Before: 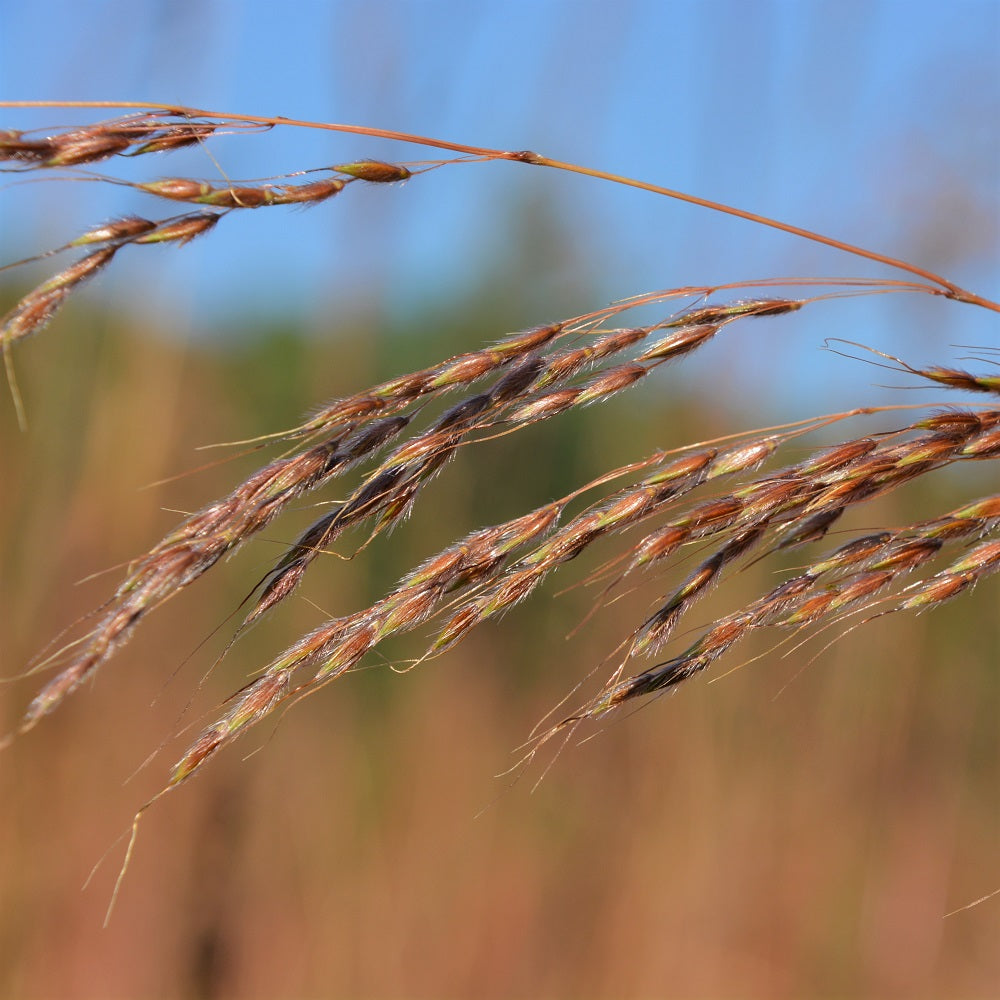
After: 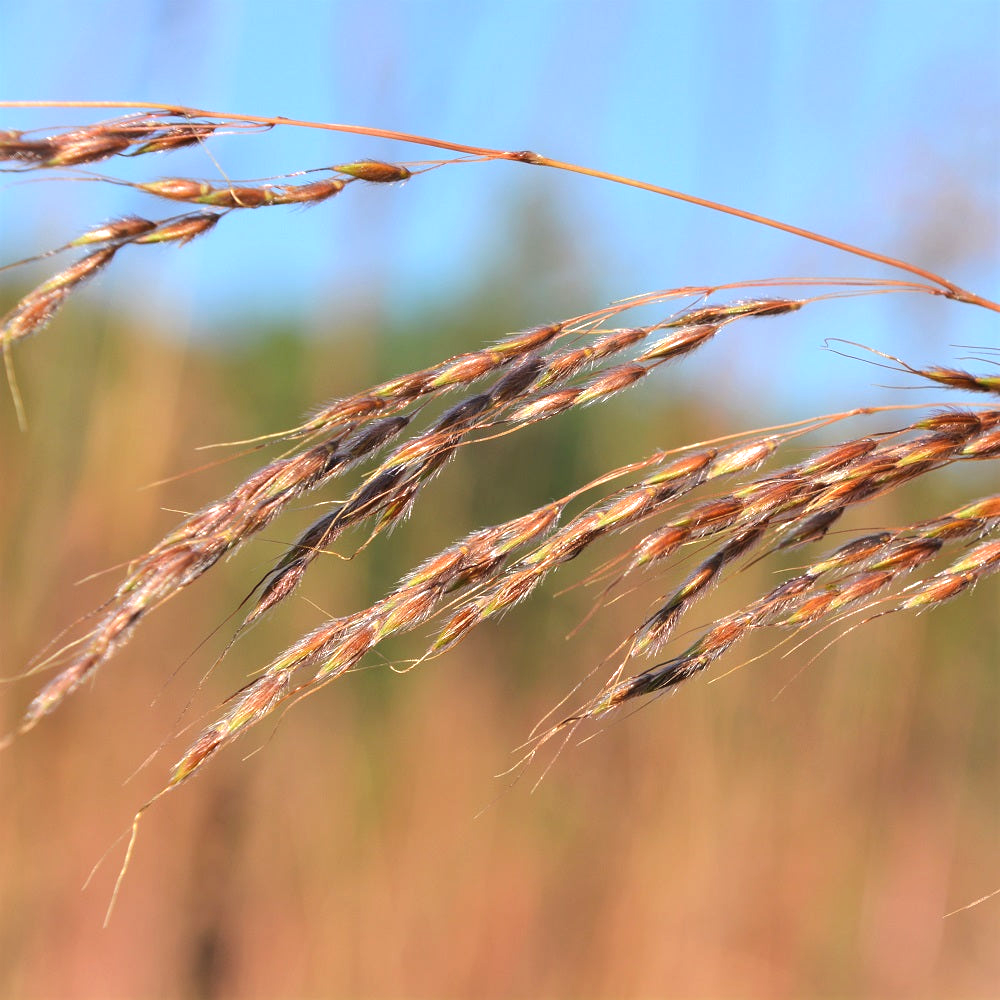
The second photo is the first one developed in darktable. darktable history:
vignetting: fall-off start 100%, brightness 0.05, saturation 0
exposure: black level correction -0.002, exposure 0.708 EV, compensate exposure bias true, compensate highlight preservation false
